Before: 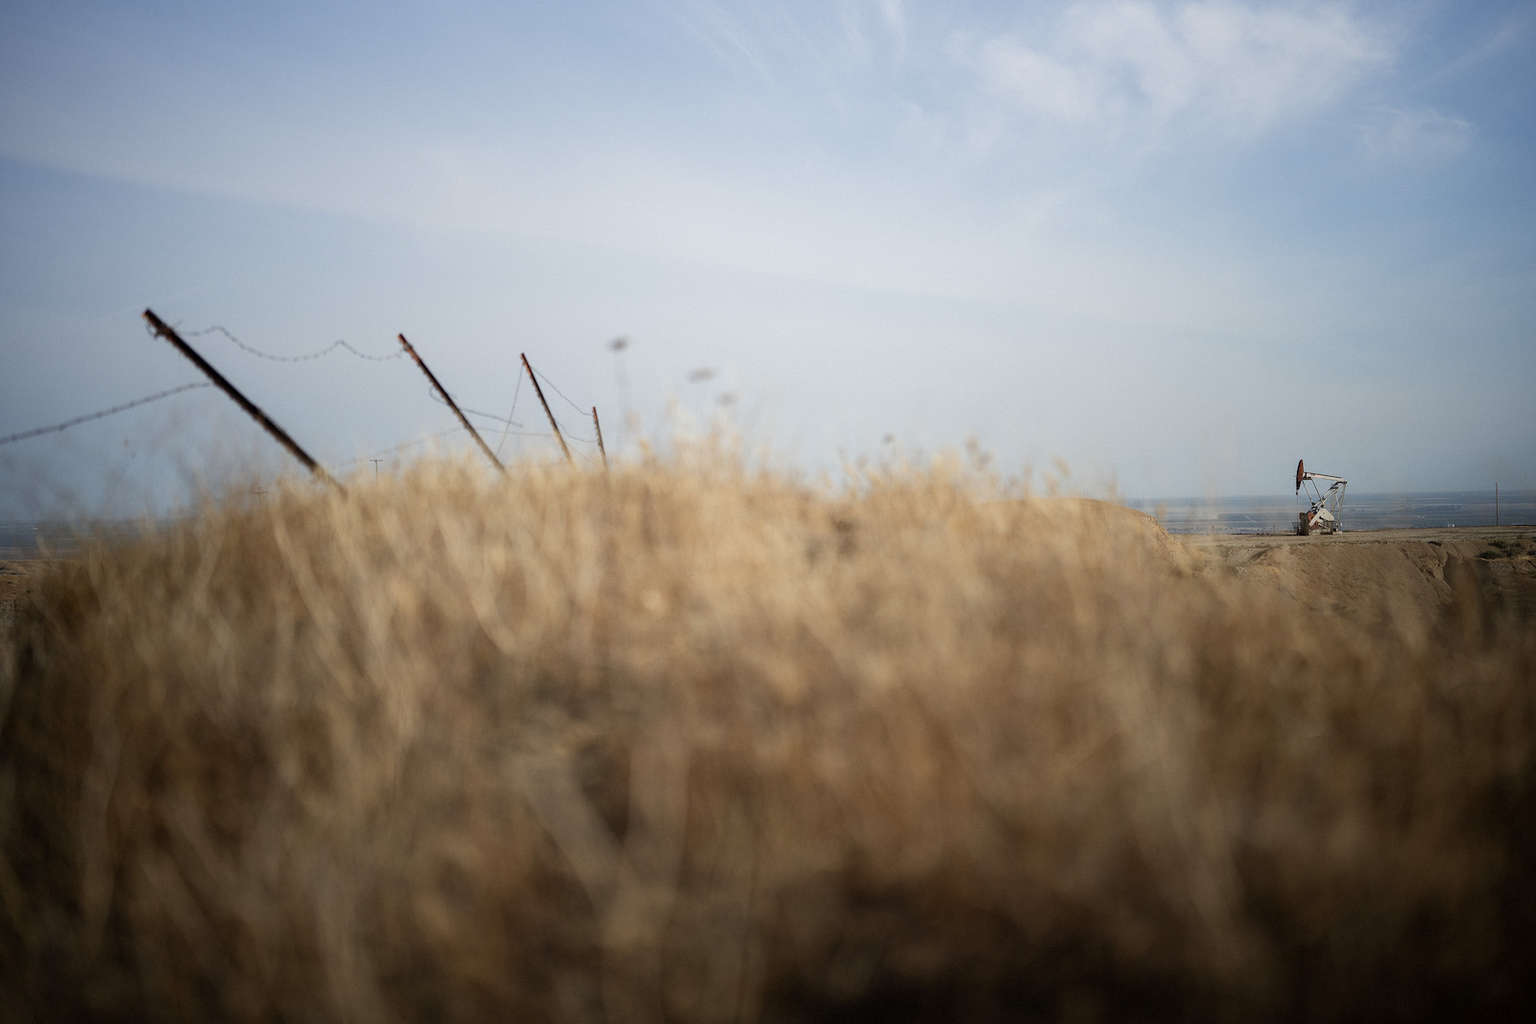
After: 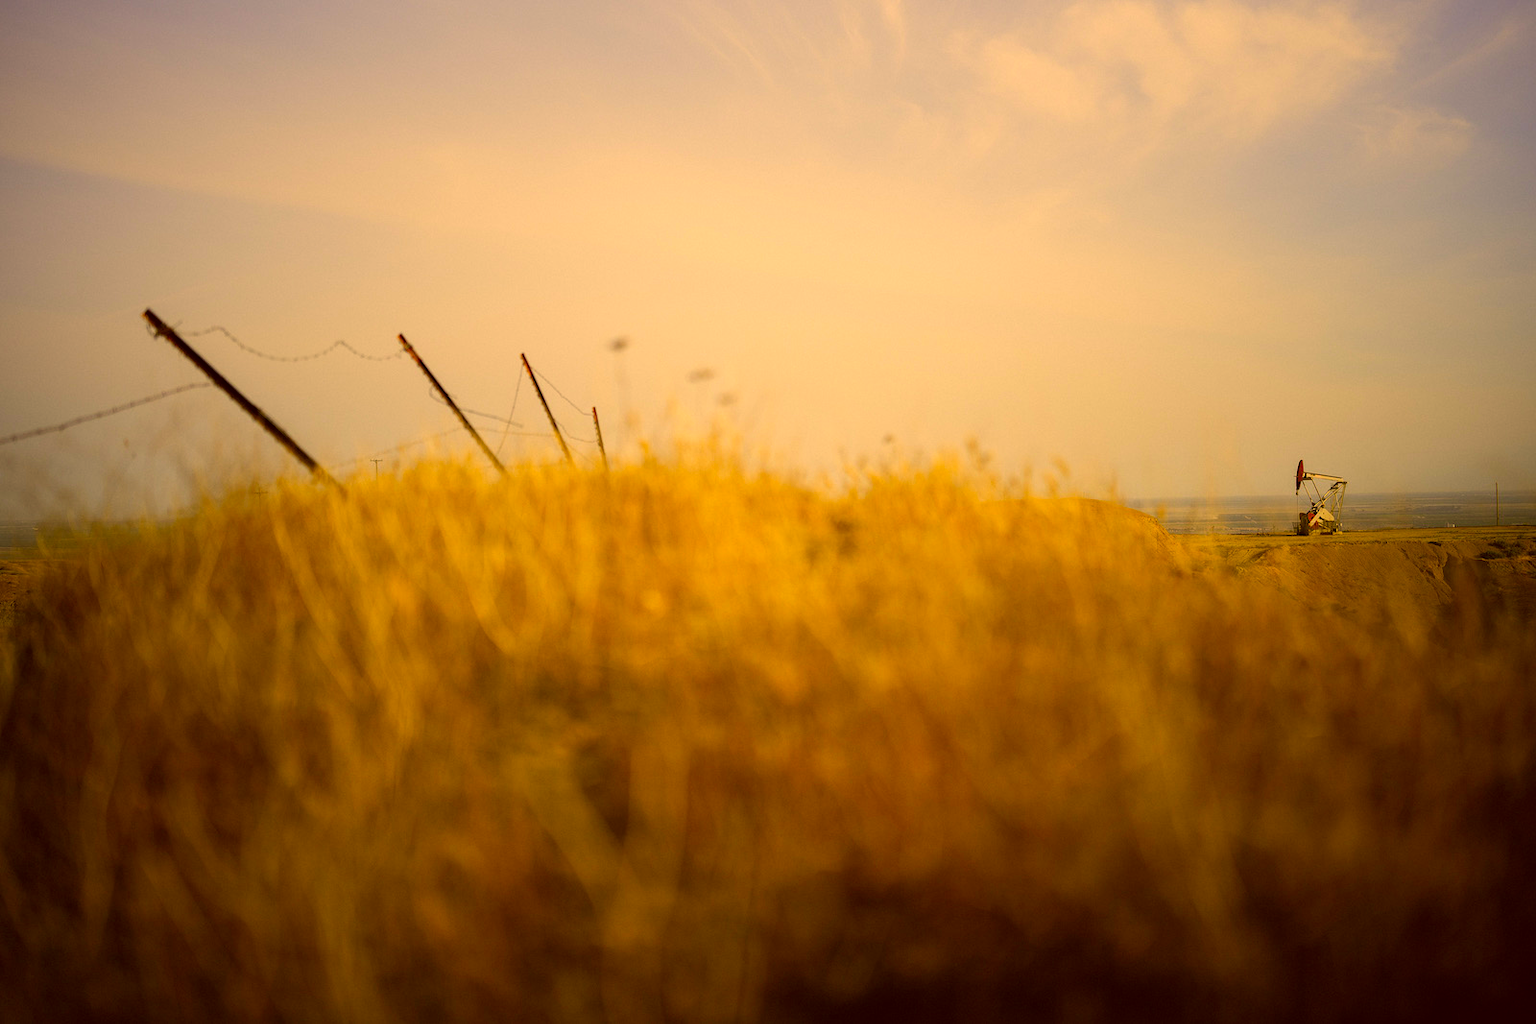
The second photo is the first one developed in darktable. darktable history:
color correction: highlights a* 11.04, highlights b* 30.67, shadows a* 2.7, shadows b* 17.44, saturation 1.76
